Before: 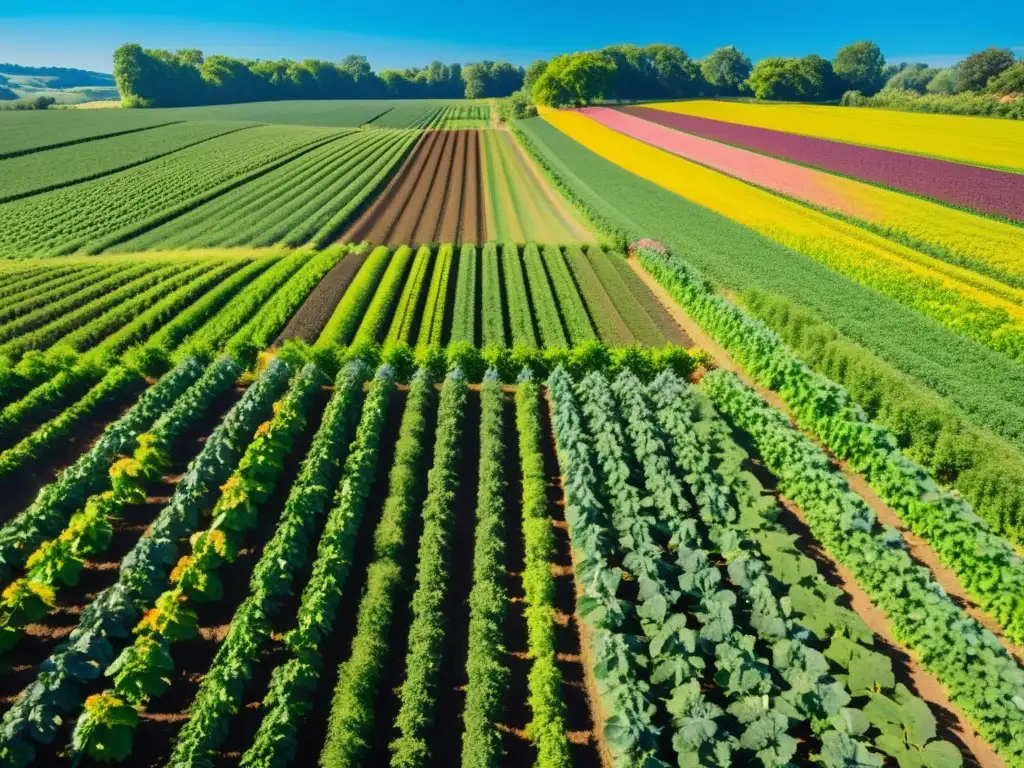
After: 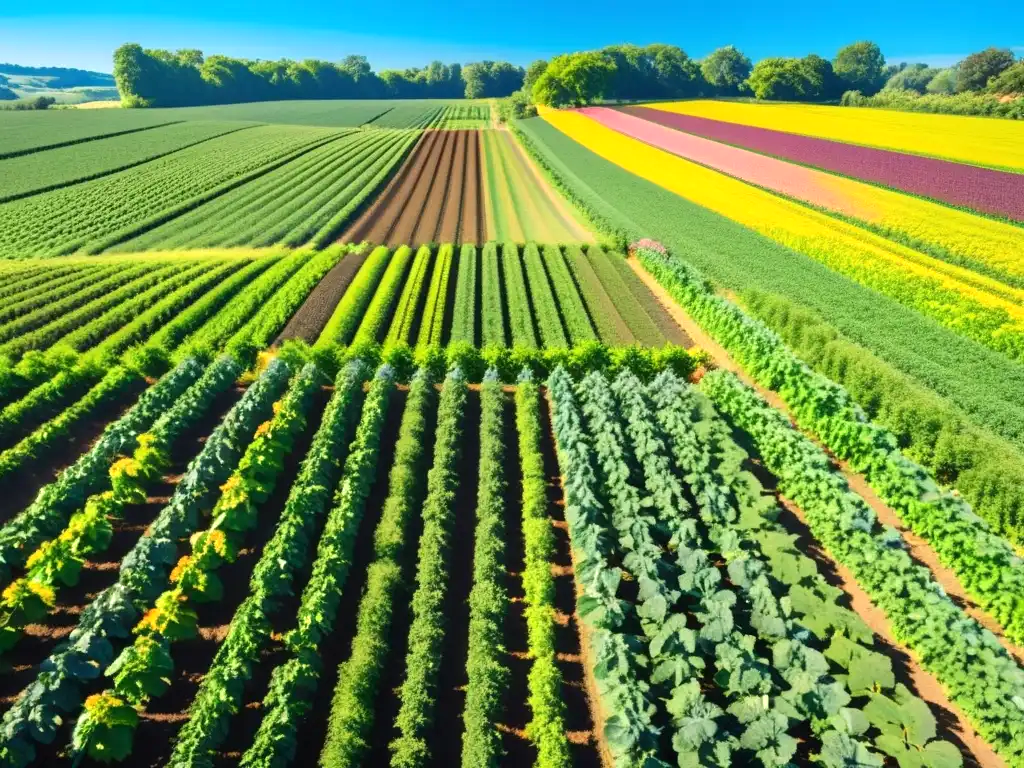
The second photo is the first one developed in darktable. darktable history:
exposure: exposure 0.464 EV, compensate highlight preservation false
